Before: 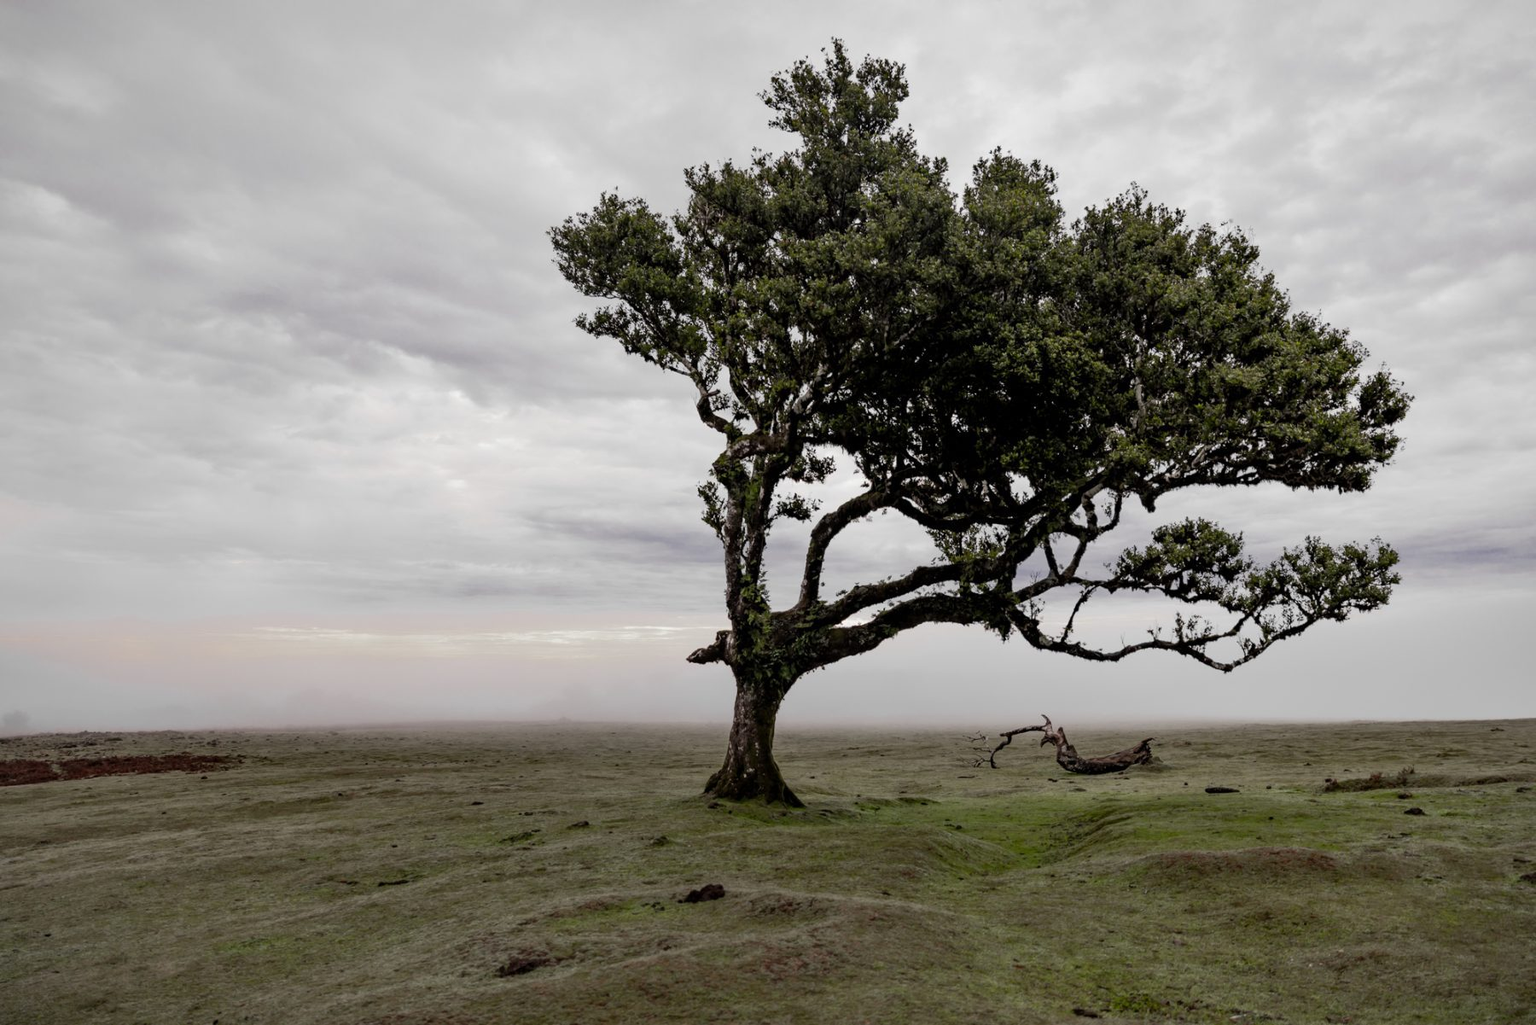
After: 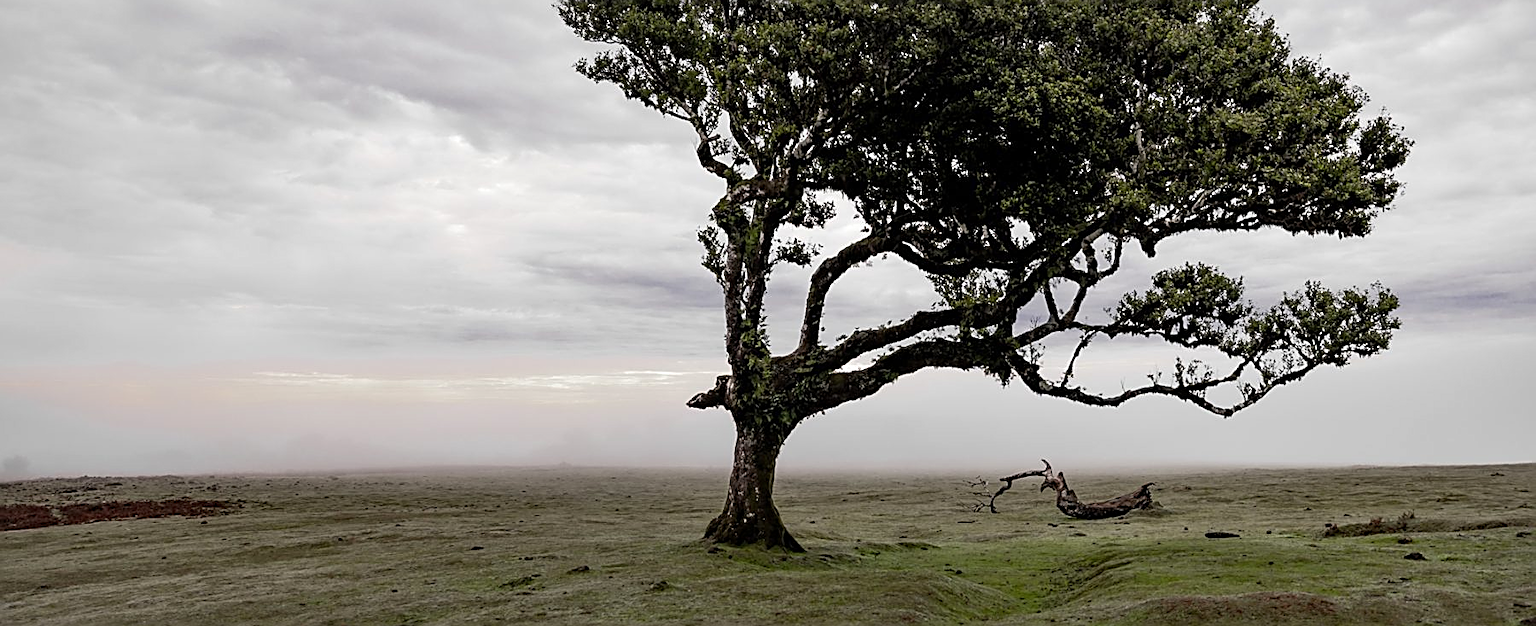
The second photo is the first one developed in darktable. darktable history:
crop and rotate: top 24.92%, bottom 13.949%
sharpen: amount 0.887
exposure: exposure 0.194 EV, compensate exposure bias true, compensate highlight preservation false
